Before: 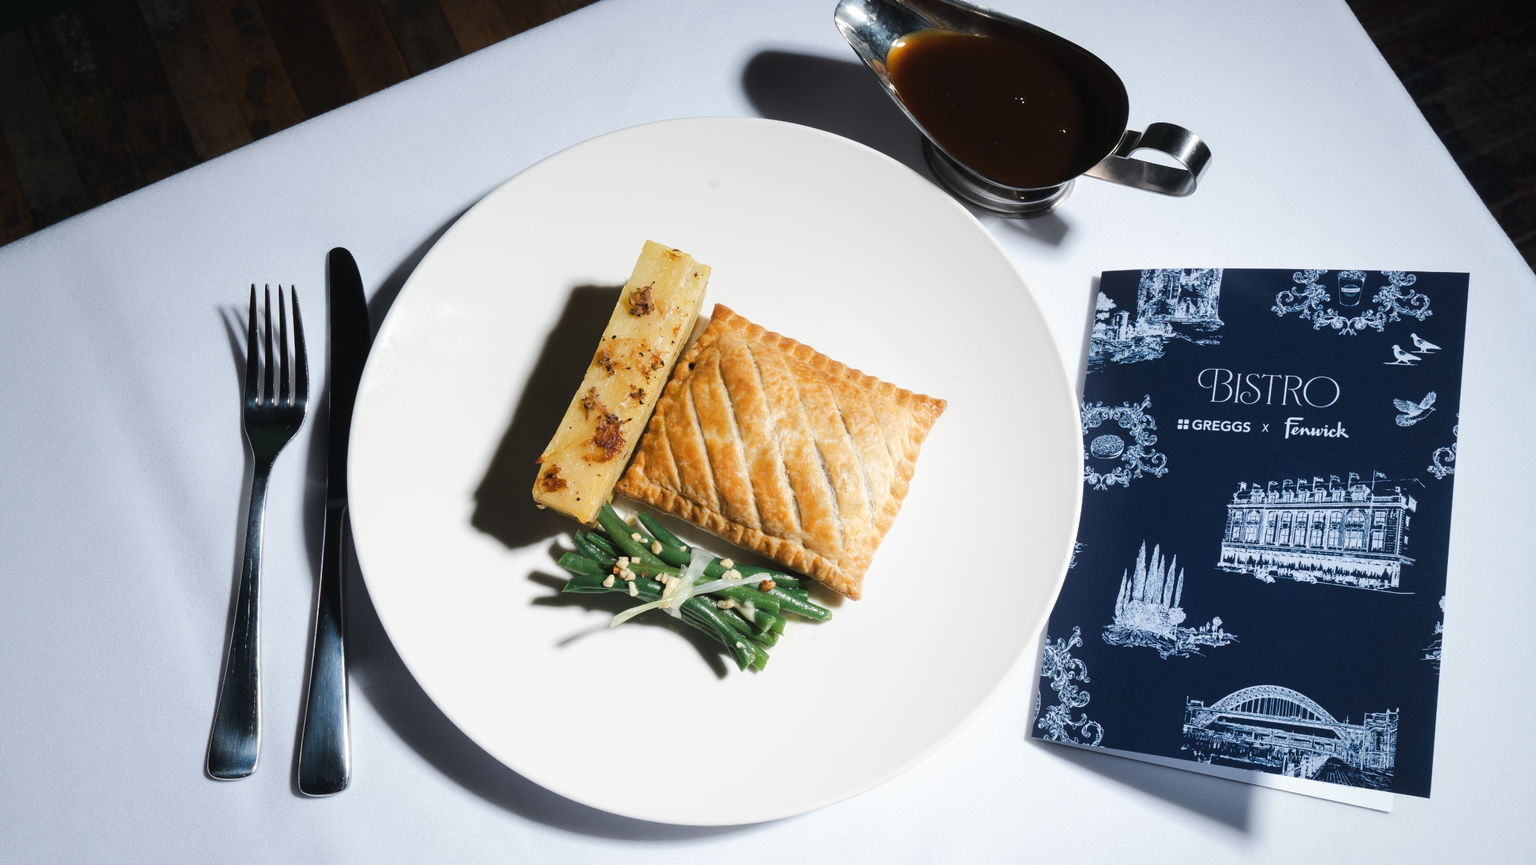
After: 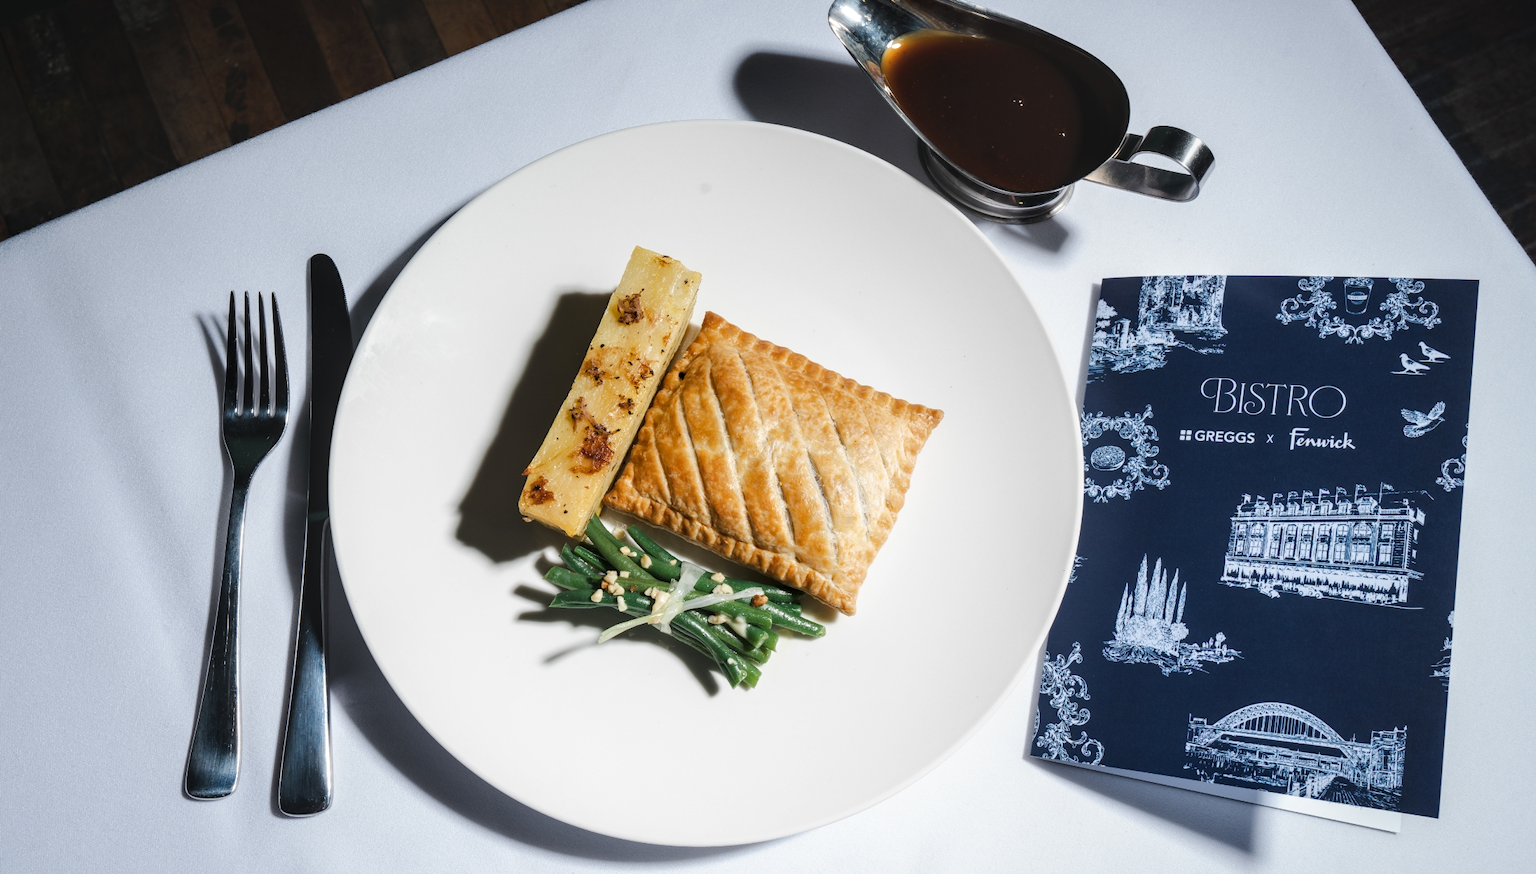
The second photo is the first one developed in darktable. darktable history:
crop and rotate: left 1.774%, right 0.633%, bottom 1.28%
exposure: black level correction 0.001, exposure 0.014 EV, compensate highlight preservation false
local contrast: on, module defaults
